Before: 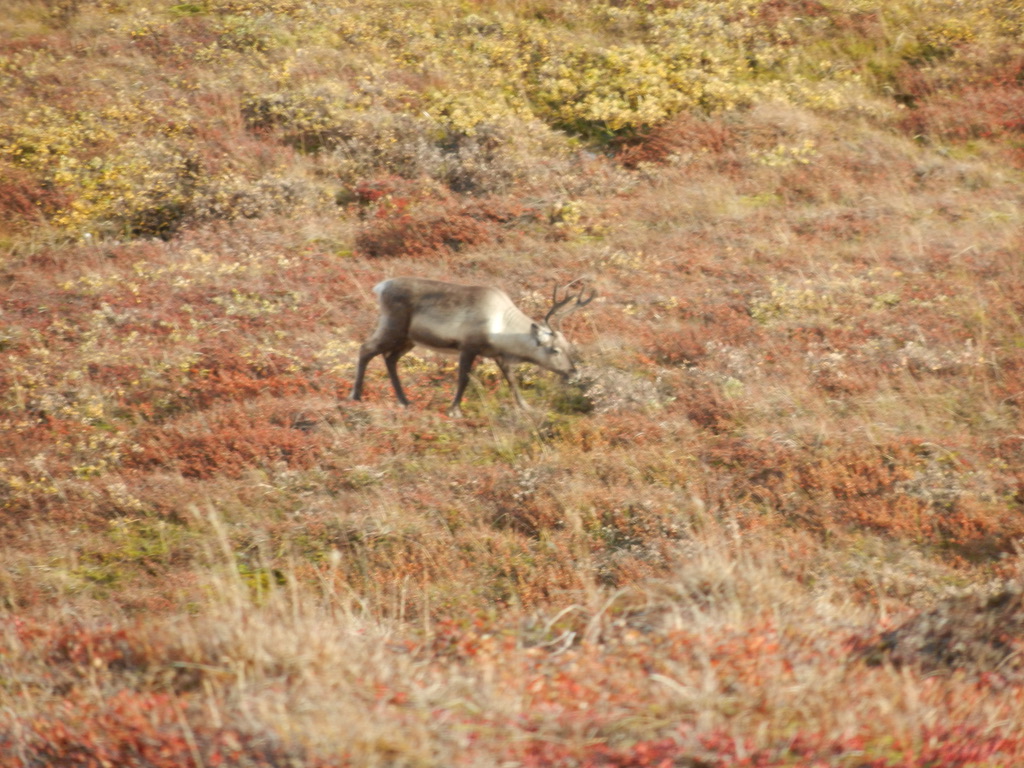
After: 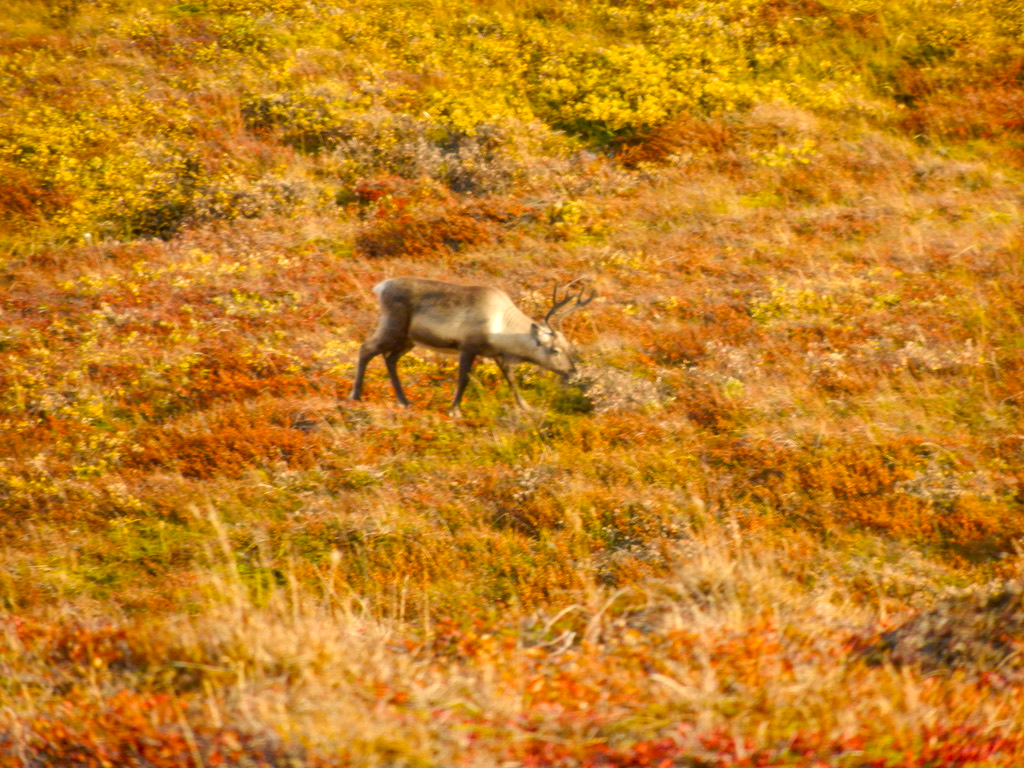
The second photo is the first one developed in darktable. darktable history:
color balance rgb: highlights gain › chroma 3.301%, highlights gain › hue 55.43°, linear chroma grading › global chroma 33.236%, perceptual saturation grading › global saturation 30.056%, global vibrance 14.359%
shadows and highlights: shadows 36.15, highlights -27.24, soften with gaussian
local contrast: on, module defaults
